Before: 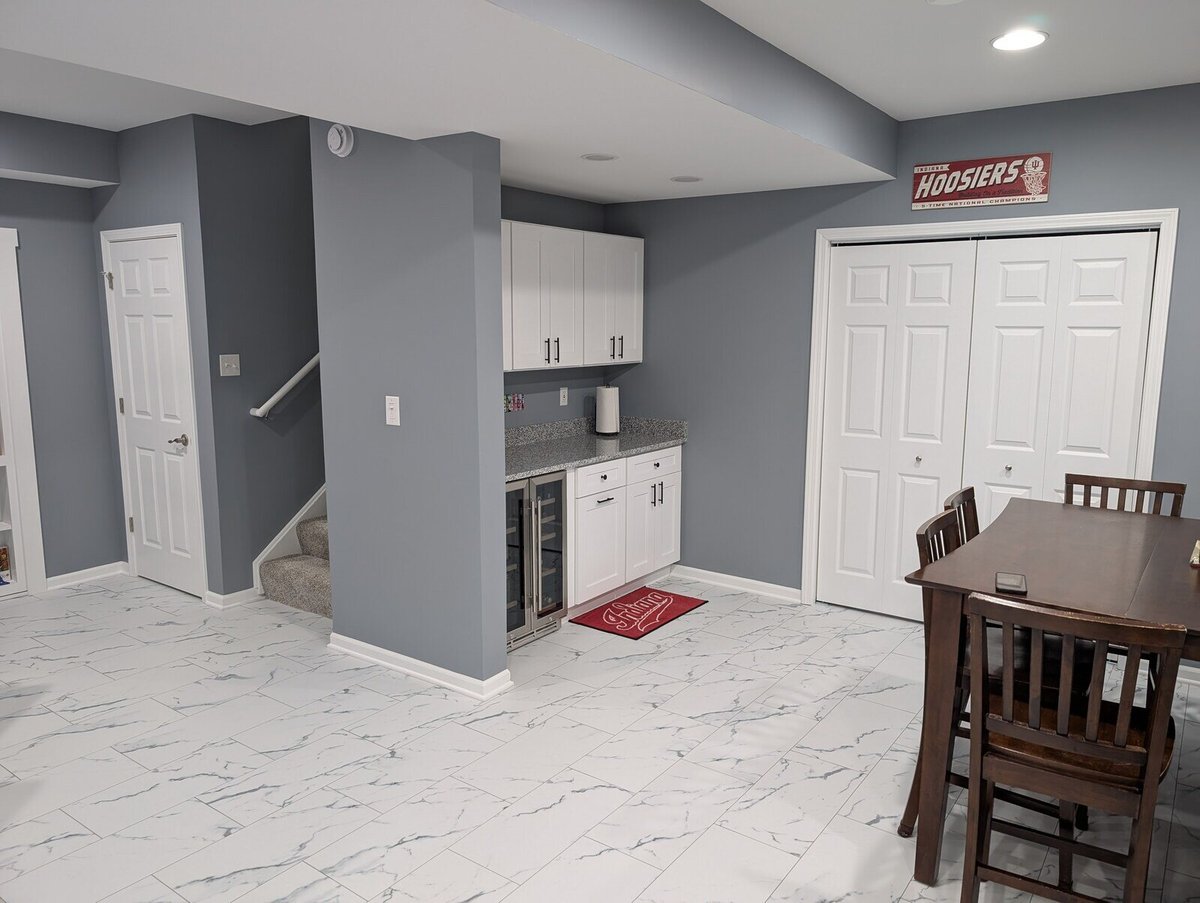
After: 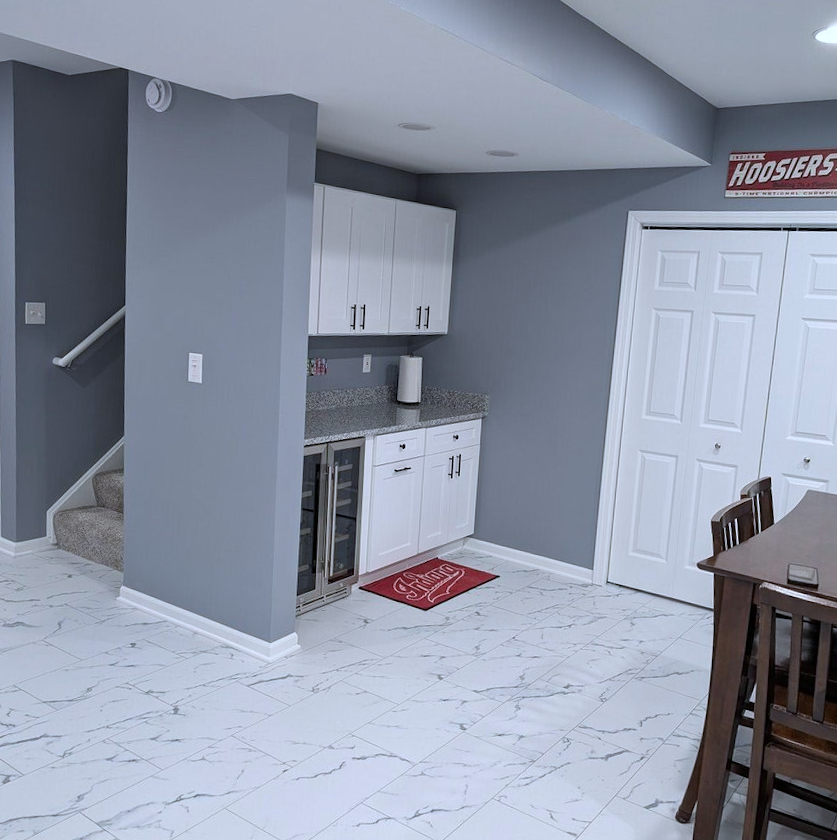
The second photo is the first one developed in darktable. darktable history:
white balance: red 0.931, blue 1.11
crop and rotate: angle -3.27°, left 14.277%, top 0.028%, right 10.766%, bottom 0.028%
